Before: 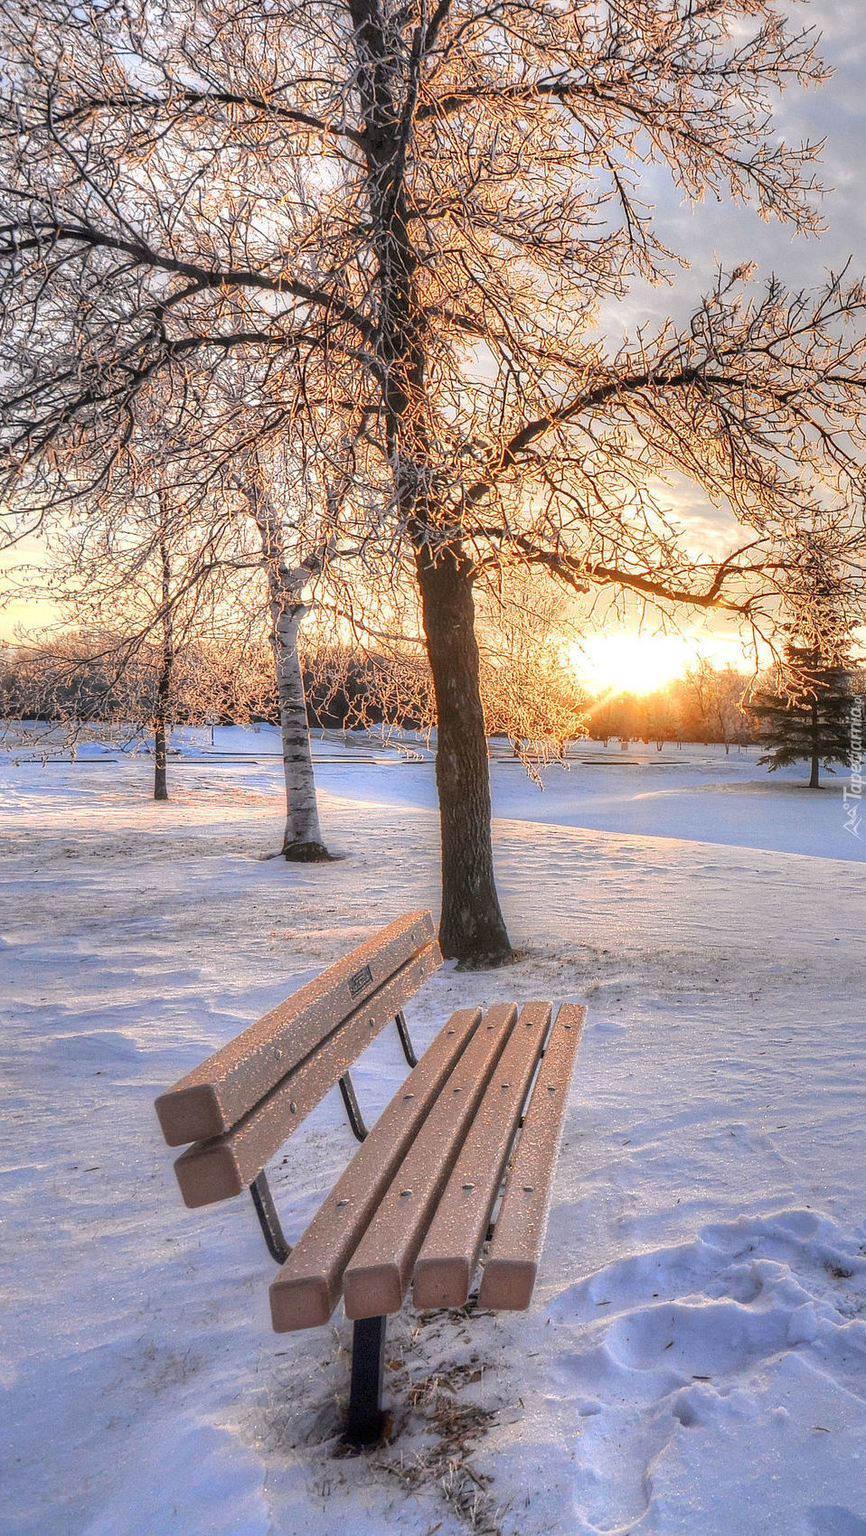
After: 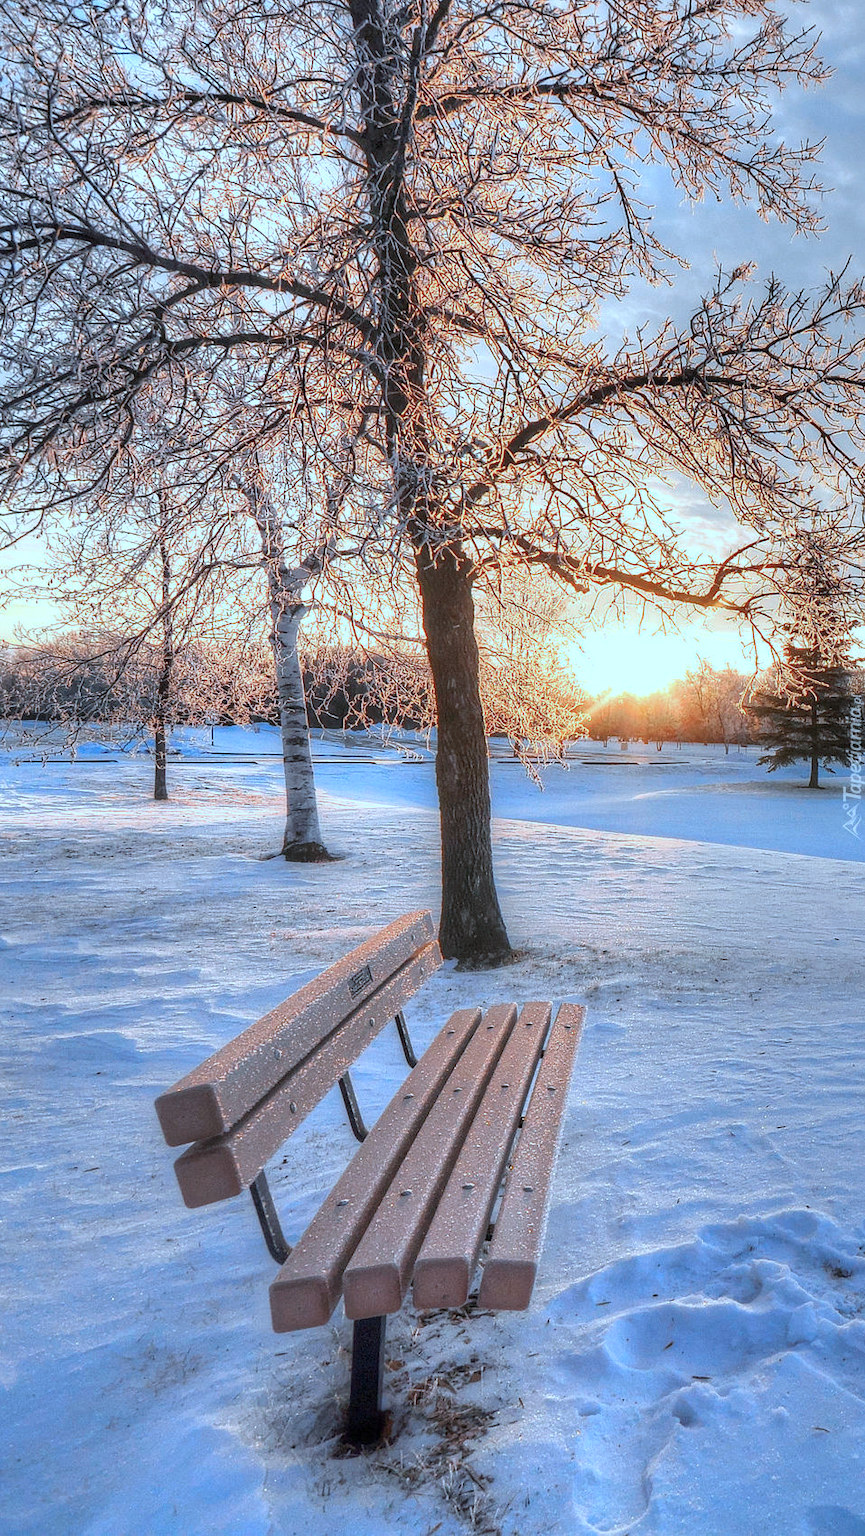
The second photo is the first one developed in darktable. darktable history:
color correction: highlights a* -9.37, highlights b* -23.91
